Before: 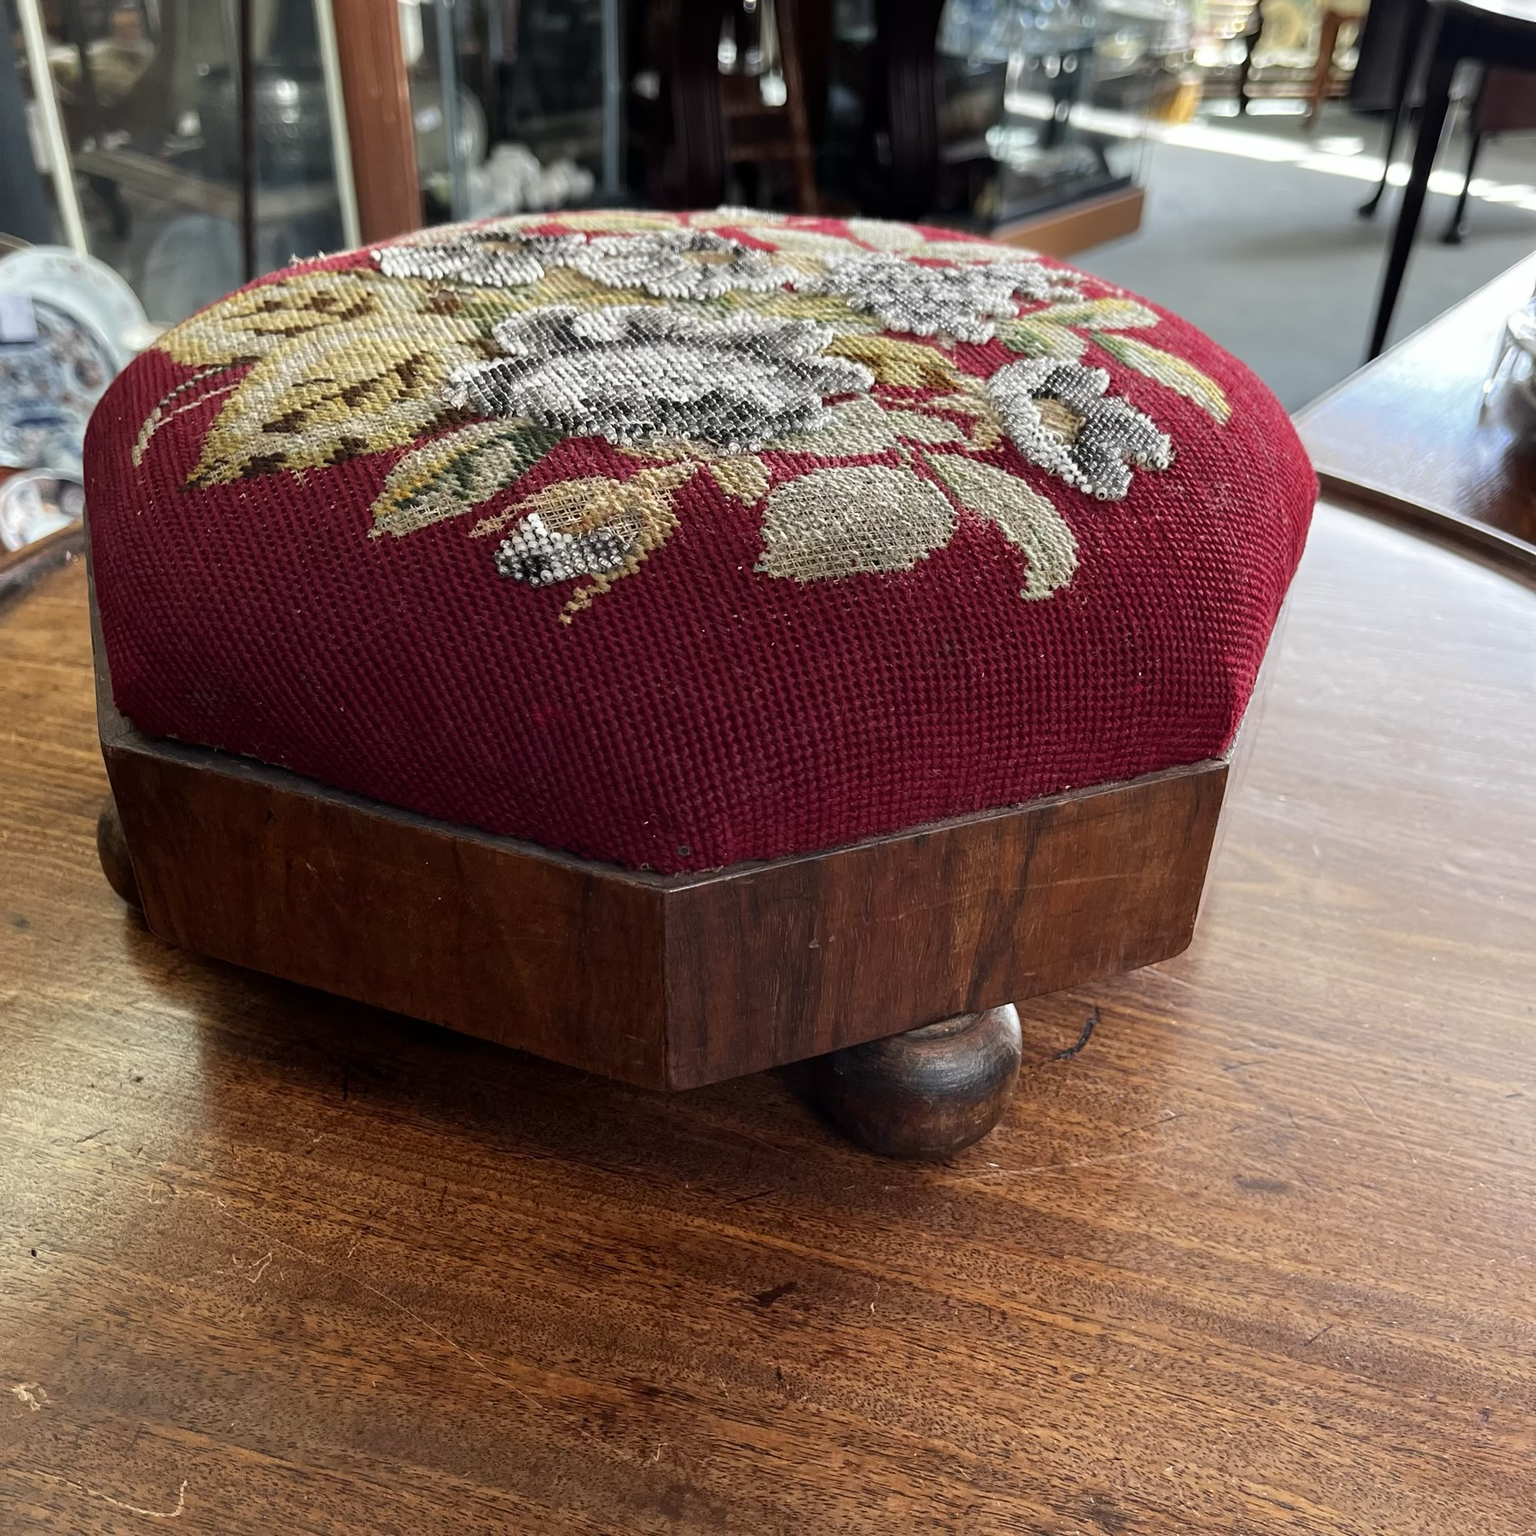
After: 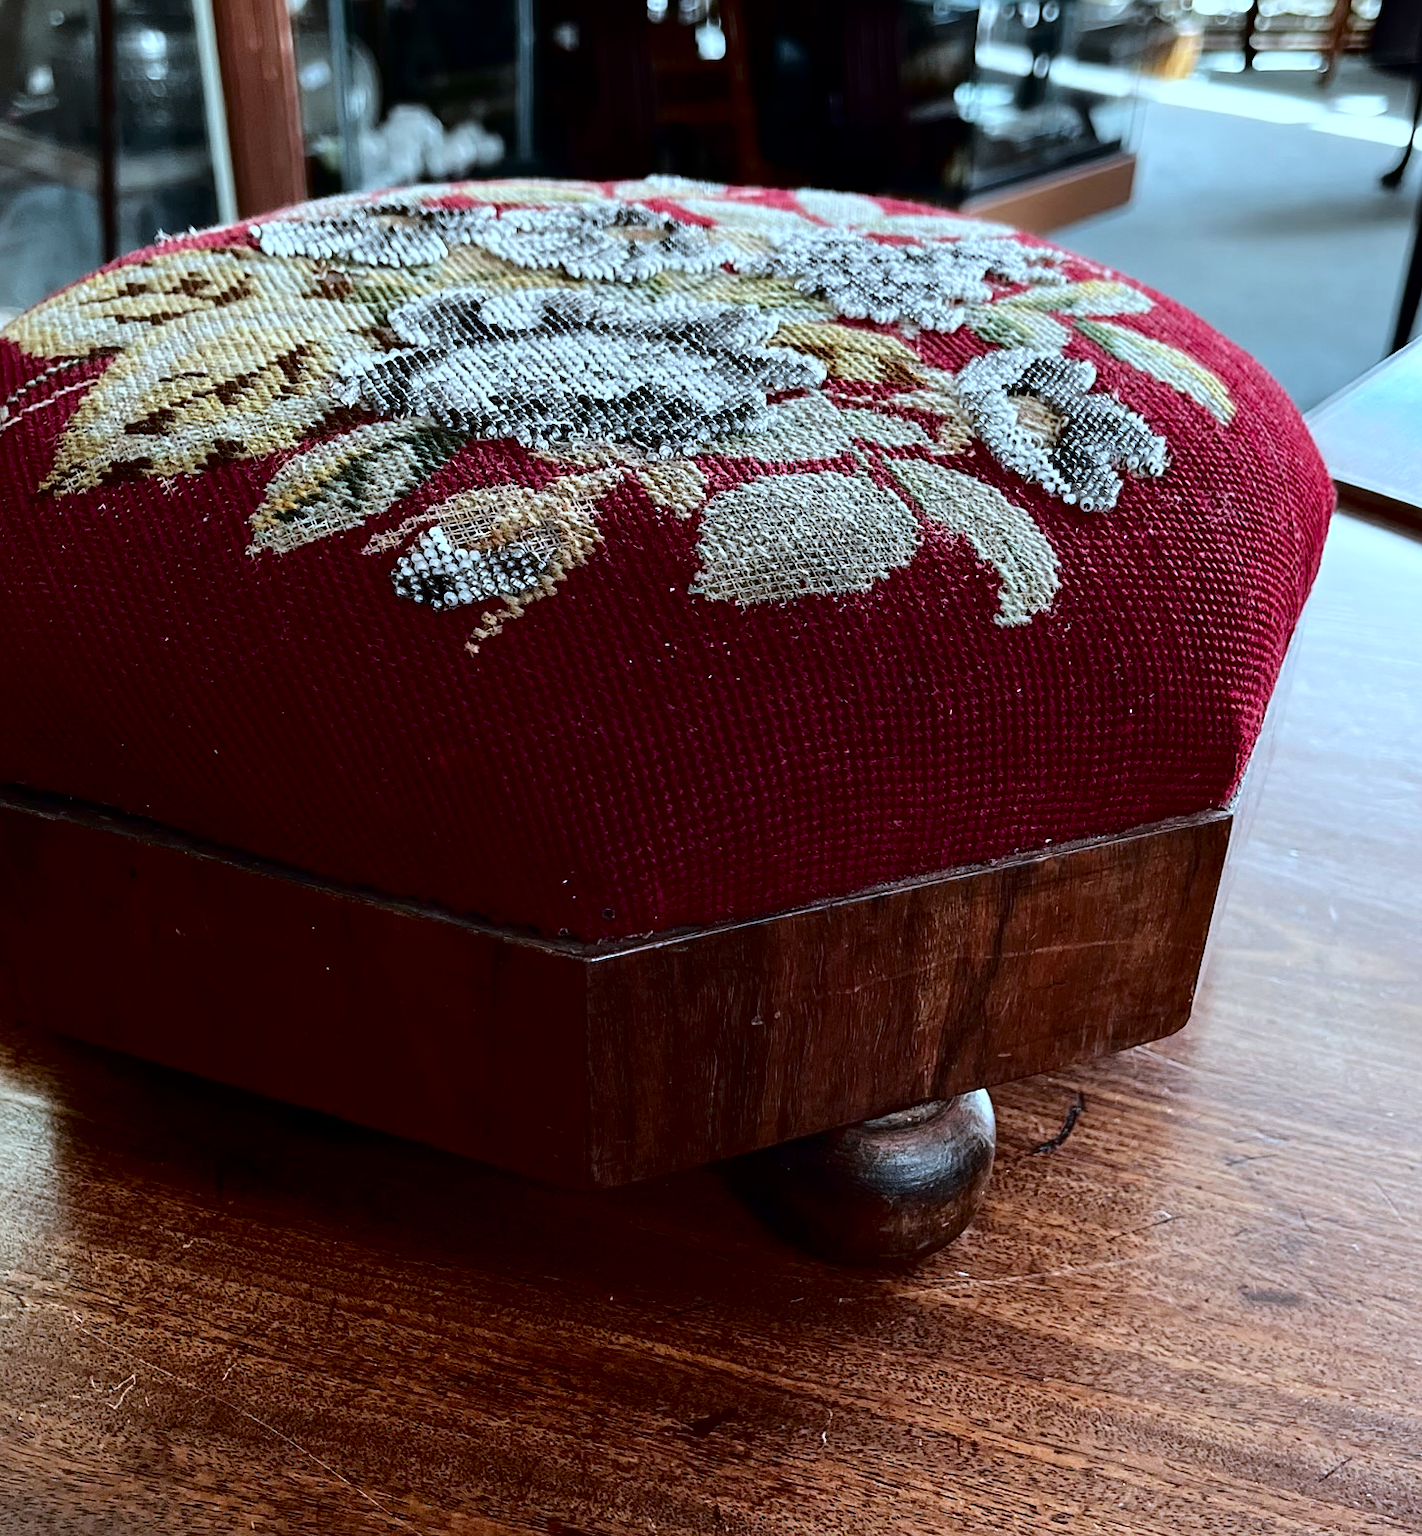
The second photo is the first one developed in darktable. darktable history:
sharpen: amount 0.205
color correction: highlights a* -8.9, highlights b* -22.75
contrast brightness saturation: brightness -0.098
crop: left 10.003%, top 3.554%, right 9.21%, bottom 9.222%
tone curve: curves: ch0 [(0, 0) (0.003, 0) (0.011, 0.002) (0.025, 0.004) (0.044, 0.007) (0.069, 0.015) (0.1, 0.025) (0.136, 0.04) (0.177, 0.09) (0.224, 0.152) (0.277, 0.239) (0.335, 0.335) (0.399, 0.43) (0.468, 0.524) (0.543, 0.621) (0.623, 0.712) (0.709, 0.789) (0.801, 0.871) (0.898, 0.951) (1, 1)], color space Lab, independent channels, preserve colors none
